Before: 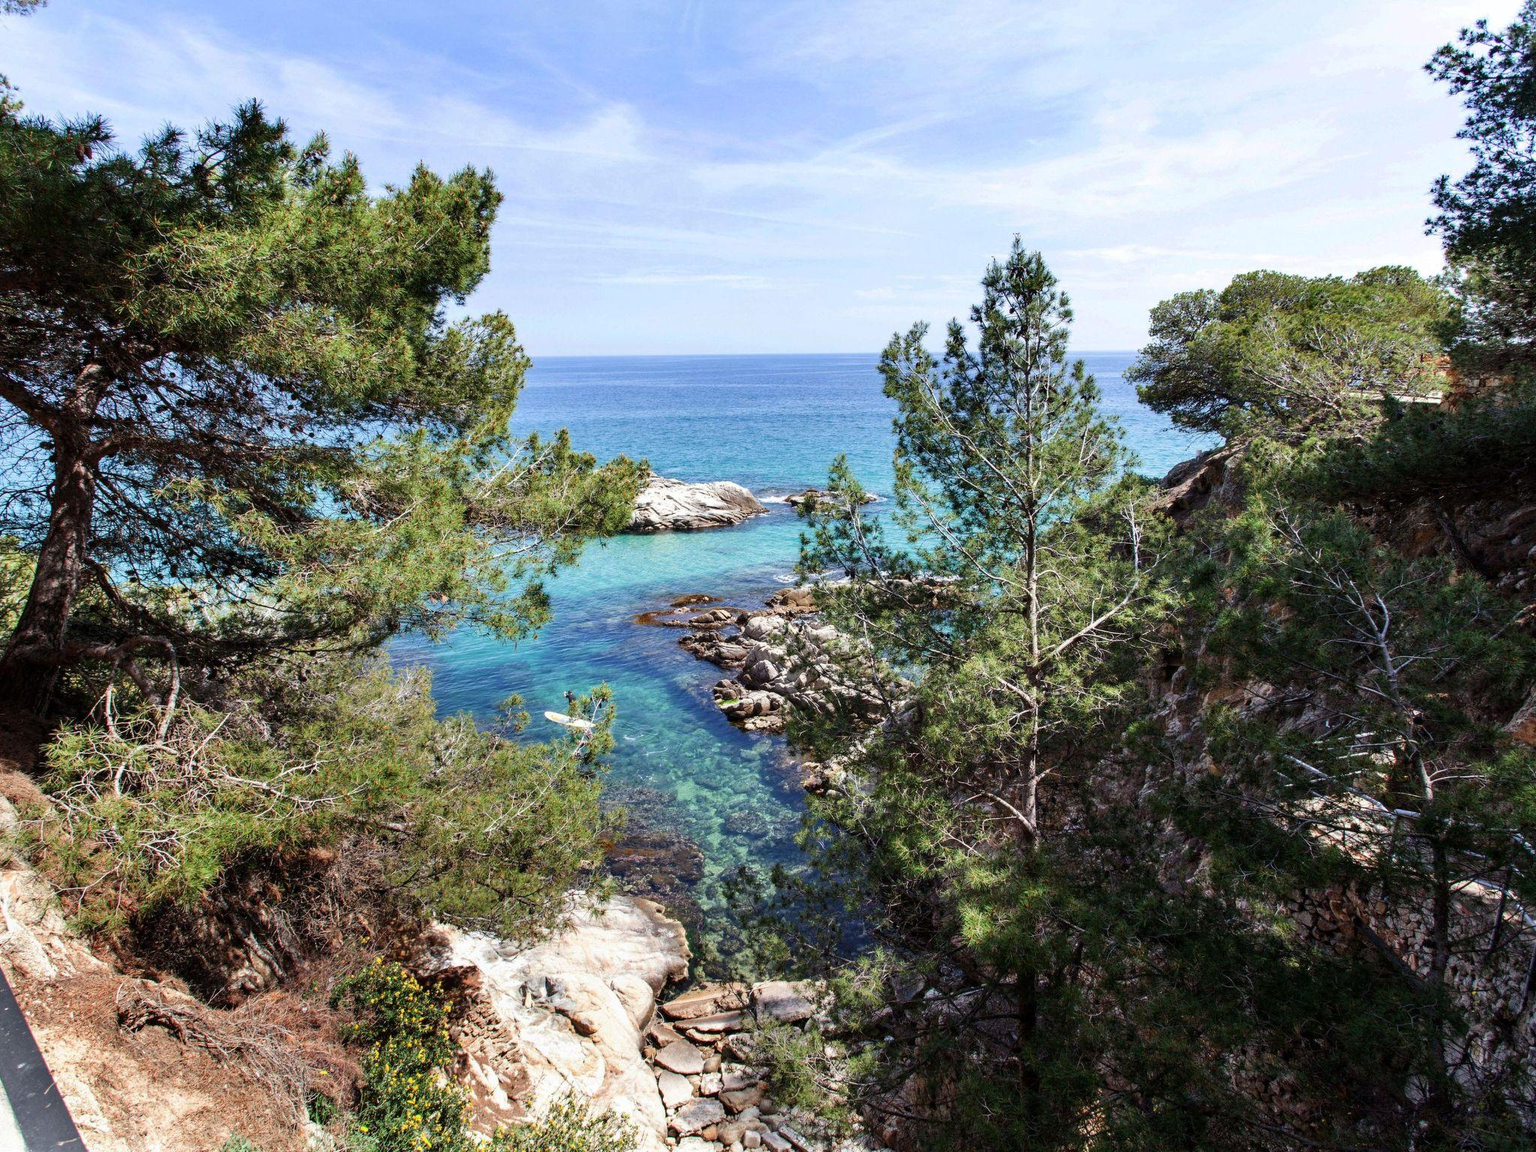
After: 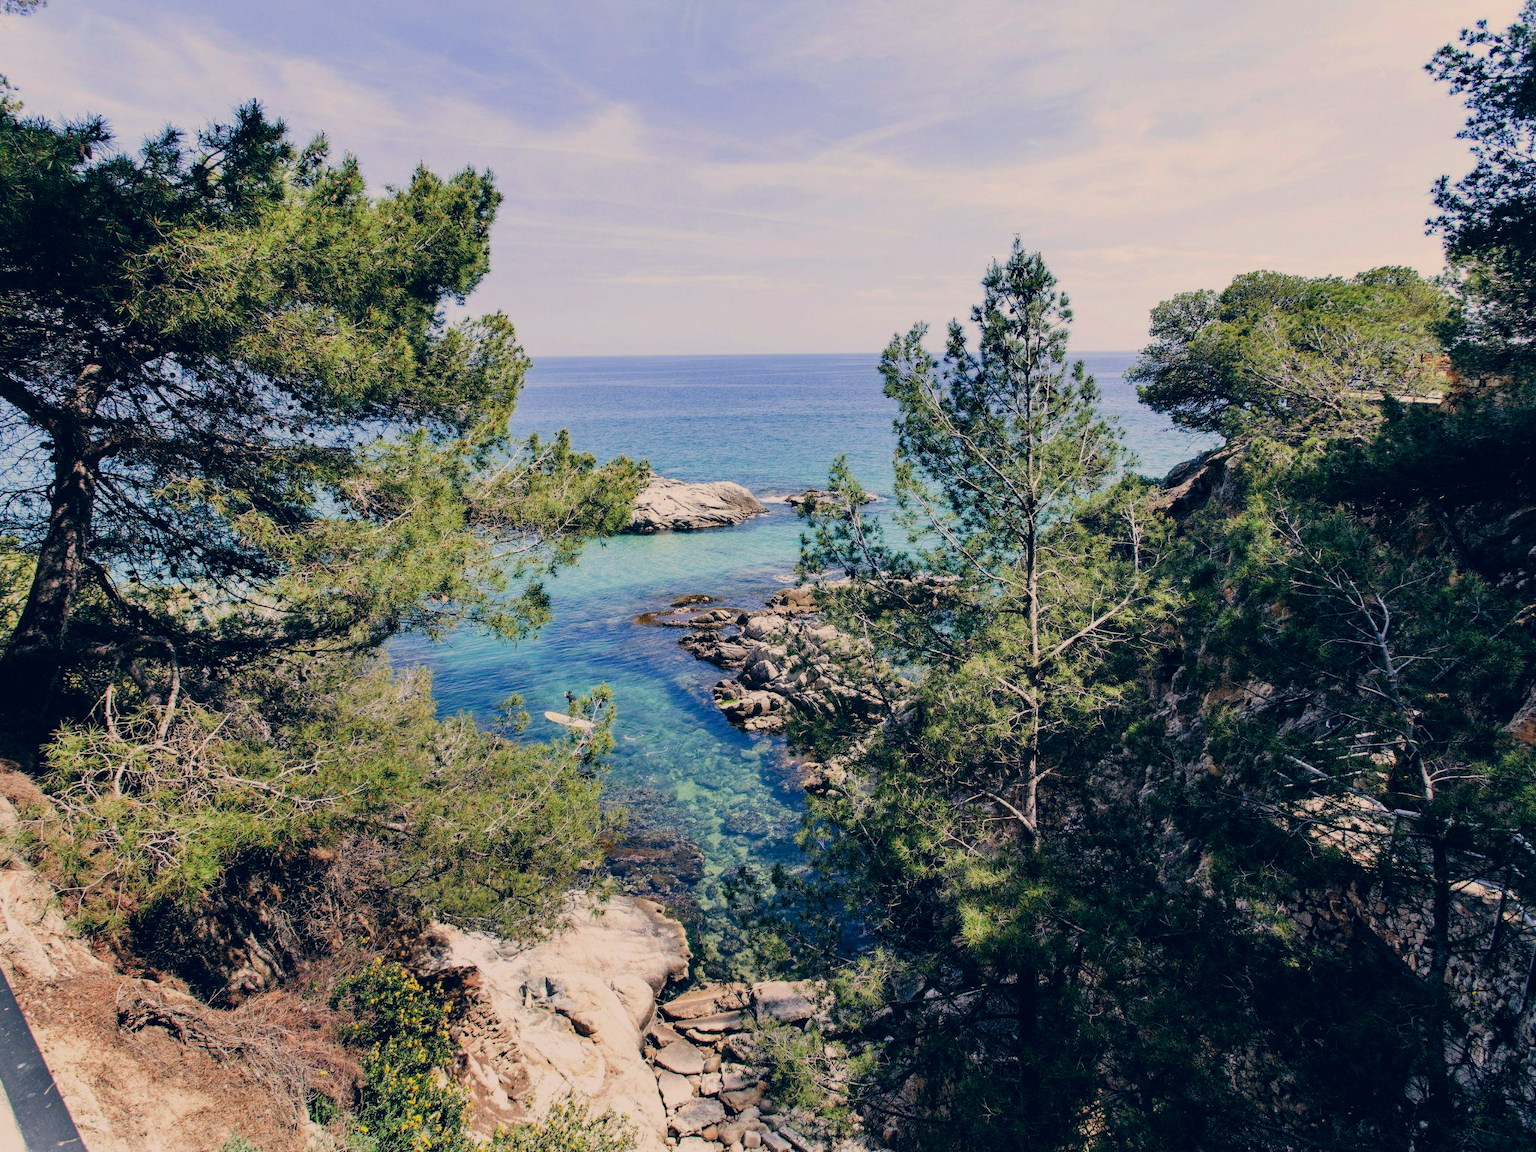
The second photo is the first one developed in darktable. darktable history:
color correction: highlights a* 10.32, highlights b* 14.66, shadows a* -9.59, shadows b* -15.02
filmic rgb: black relative exposure -7.65 EV, white relative exposure 4.56 EV, hardness 3.61
